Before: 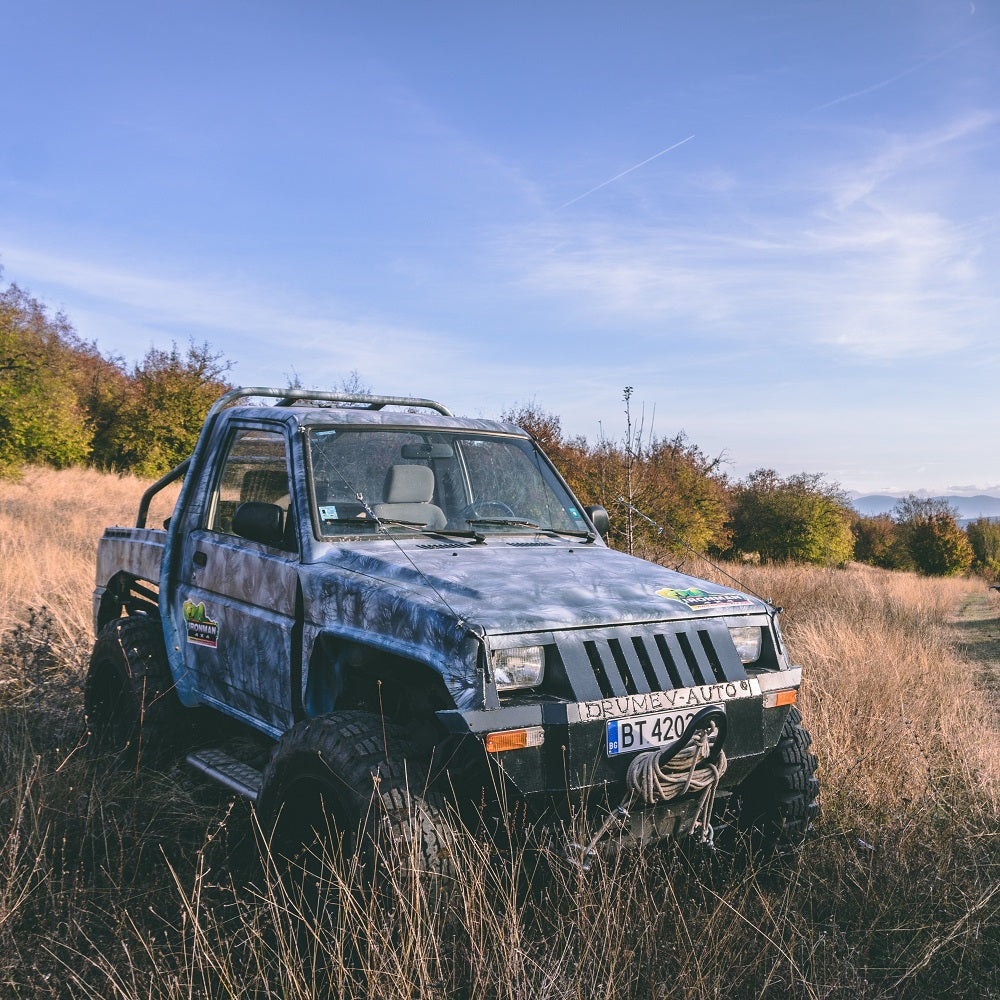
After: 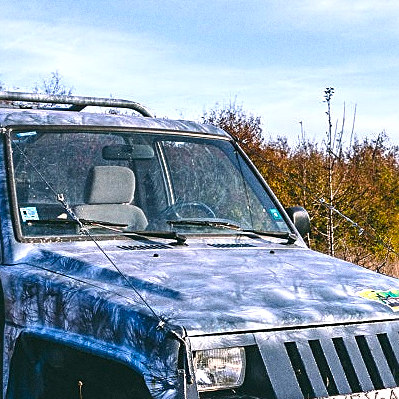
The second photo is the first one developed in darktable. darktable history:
grain: coarseness 8.68 ISO, strength 31.94%
local contrast: highlights 100%, shadows 100%, detail 120%, midtone range 0.2
crop: left 30%, top 30%, right 30%, bottom 30%
sharpen: on, module defaults
color balance rgb: linear chroma grading › global chroma 16.62%, perceptual saturation grading › highlights -8.63%, perceptual saturation grading › mid-tones 18.66%, perceptual saturation grading › shadows 28.49%, perceptual brilliance grading › highlights 14.22%, perceptual brilliance grading › shadows -18.96%, global vibrance 27.71%
